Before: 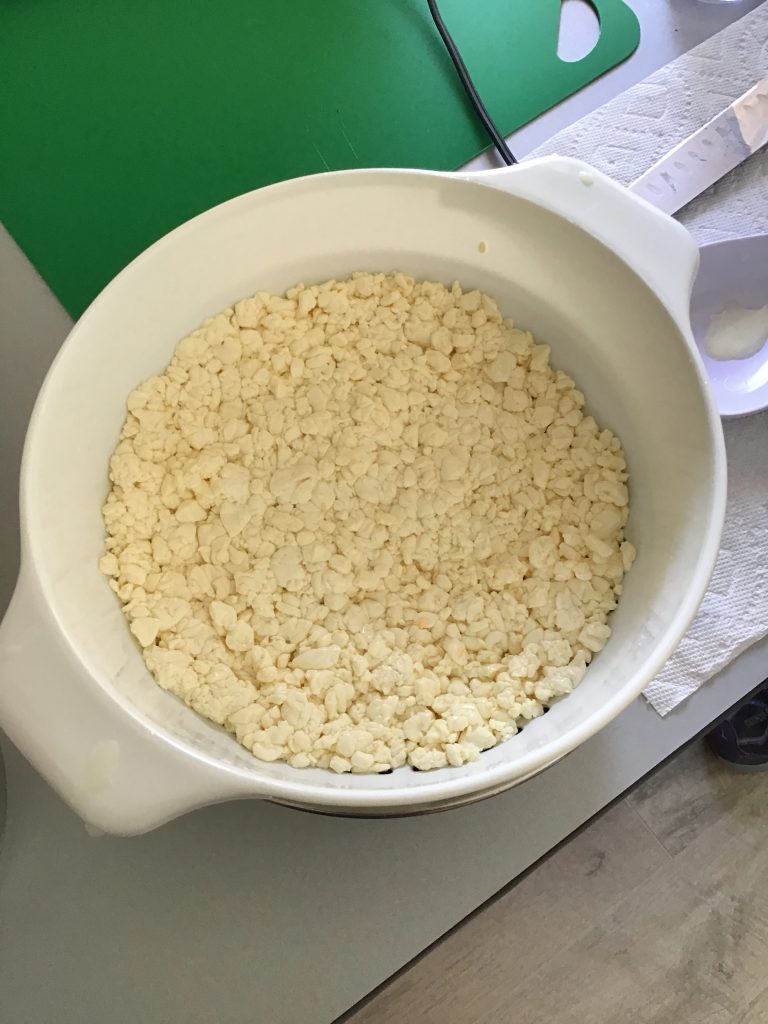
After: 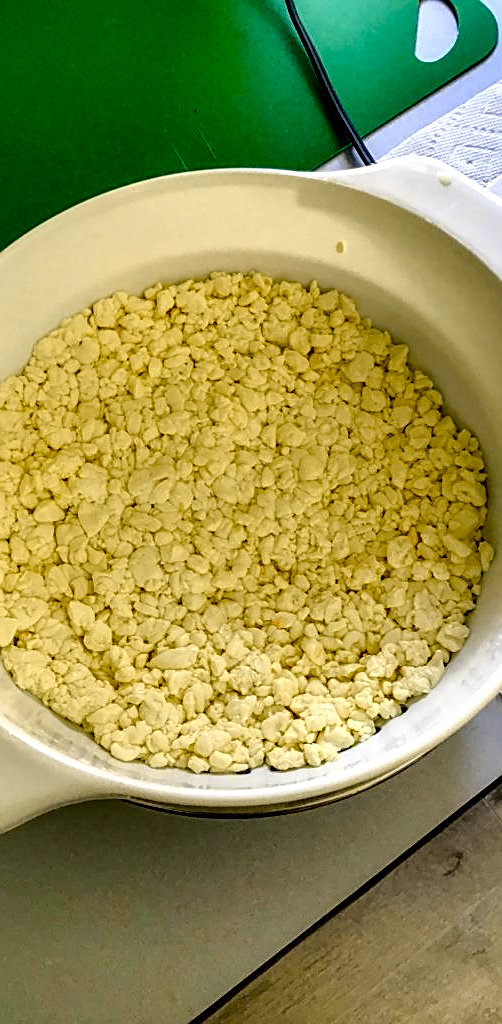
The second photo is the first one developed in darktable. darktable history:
color balance rgb: shadows lift › chroma 4.203%, shadows lift › hue 251.72°, perceptual saturation grading › global saturation 28.103%, perceptual saturation grading › highlights -24.841%, perceptual saturation grading › mid-tones 25.523%, perceptual saturation grading › shadows 49.738%, global vibrance 39.812%
crop and rotate: left 18.503%, right 16.07%
local contrast: highlights 16%, detail 187%
sharpen: on, module defaults
exposure: black level correction 0.006, exposure -0.222 EV, compensate exposure bias true, compensate highlight preservation false
tone curve: curves: ch0 [(0, 0.021) (0.049, 0.044) (0.152, 0.14) (0.328, 0.377) (0.473, 0.543) (0.641, 0.705) (0.85, 0.894) (1, 0.969)]; ch1 [(0, 0) (0.302, 0.331) (0.433, 0.432) (0.472, 0.47) (0.502, 0.503) (0.527, 0.516) (0.564, 0.573) (0.614, 0.626) (0.677, 0.701) (0.859, 0.885) (1, 1)]; ch2 [(0, 0) (0.33, 0.301) (0.447, 0.44) (0.487, 0.496) (0.502, 0.516) (0.535, 0.563) (0.565, 0.597) (0.608, 0.641) (1, 1)], color space Lab, independent channels, preserve colors none
contrast brightness saturation: brightness -0.093
